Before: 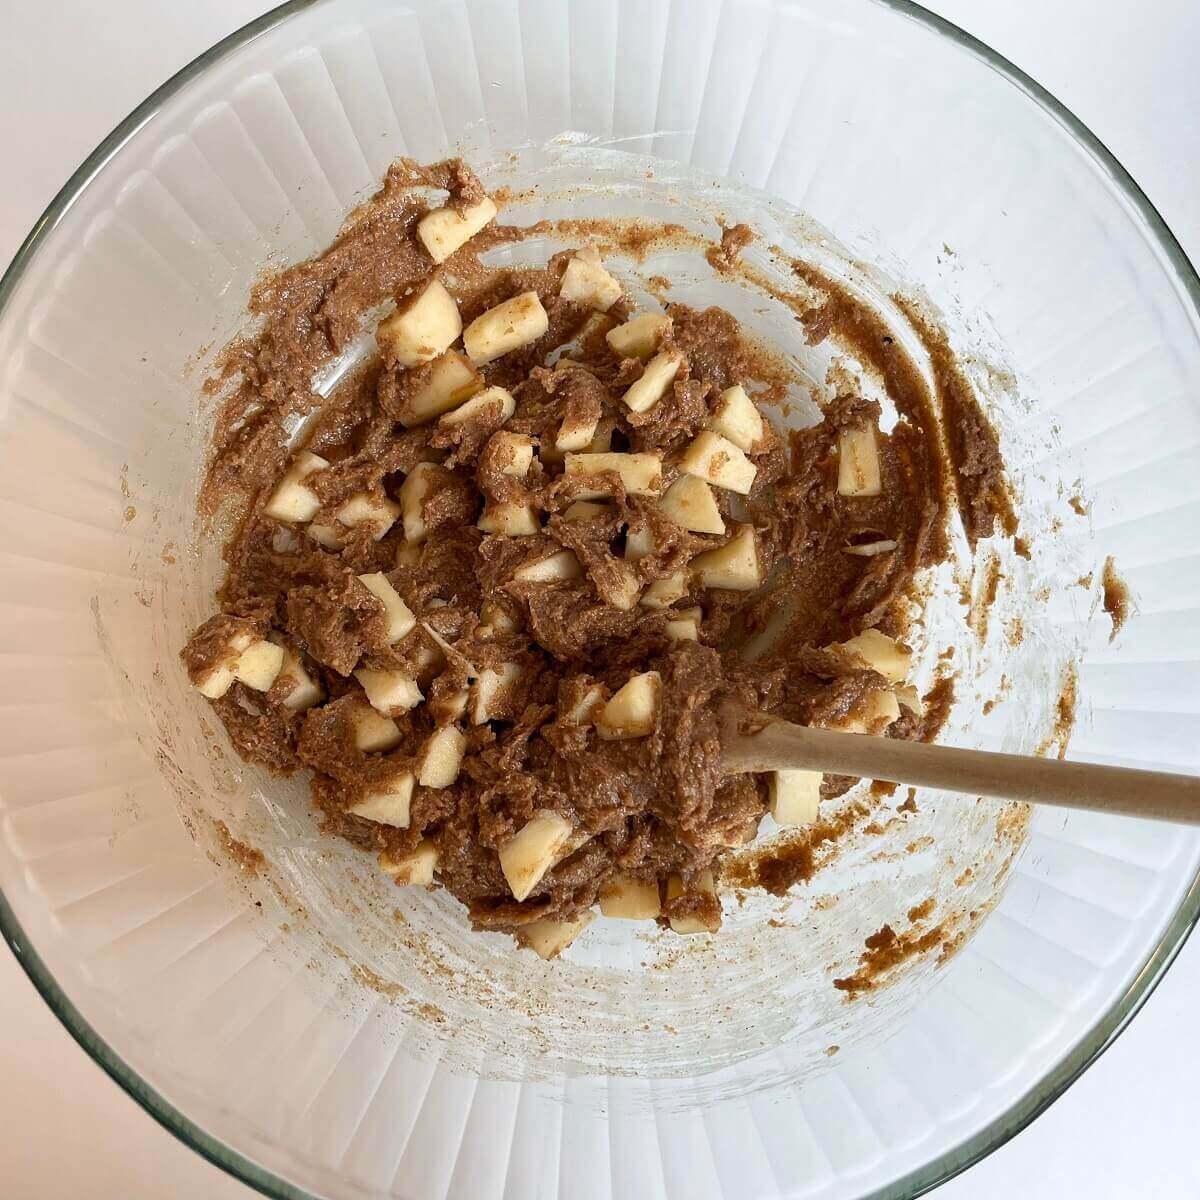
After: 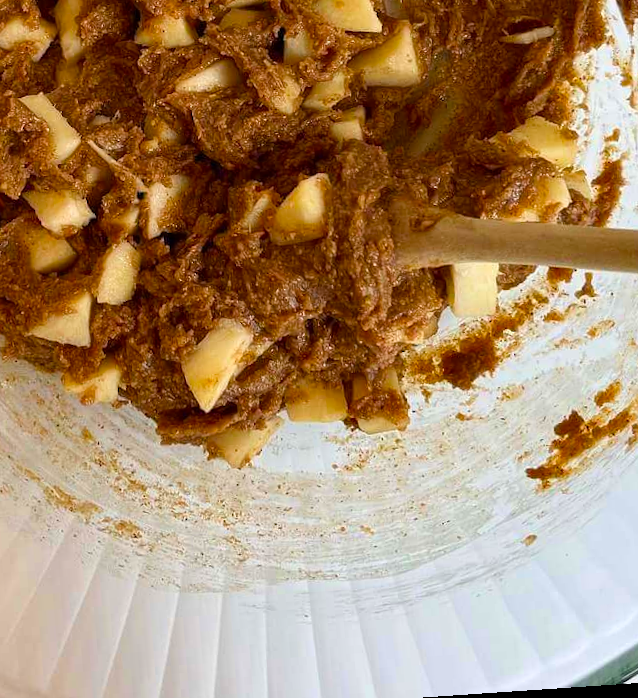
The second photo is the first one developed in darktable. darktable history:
velvia: strength 32%, mid-tones bias 0.2
rotate and perspective: rotation -4.2°, shear 0.006, automatic cropping off
crop: left 29.672%, top 41.786%, right 20.851%, bottom 3.487%
